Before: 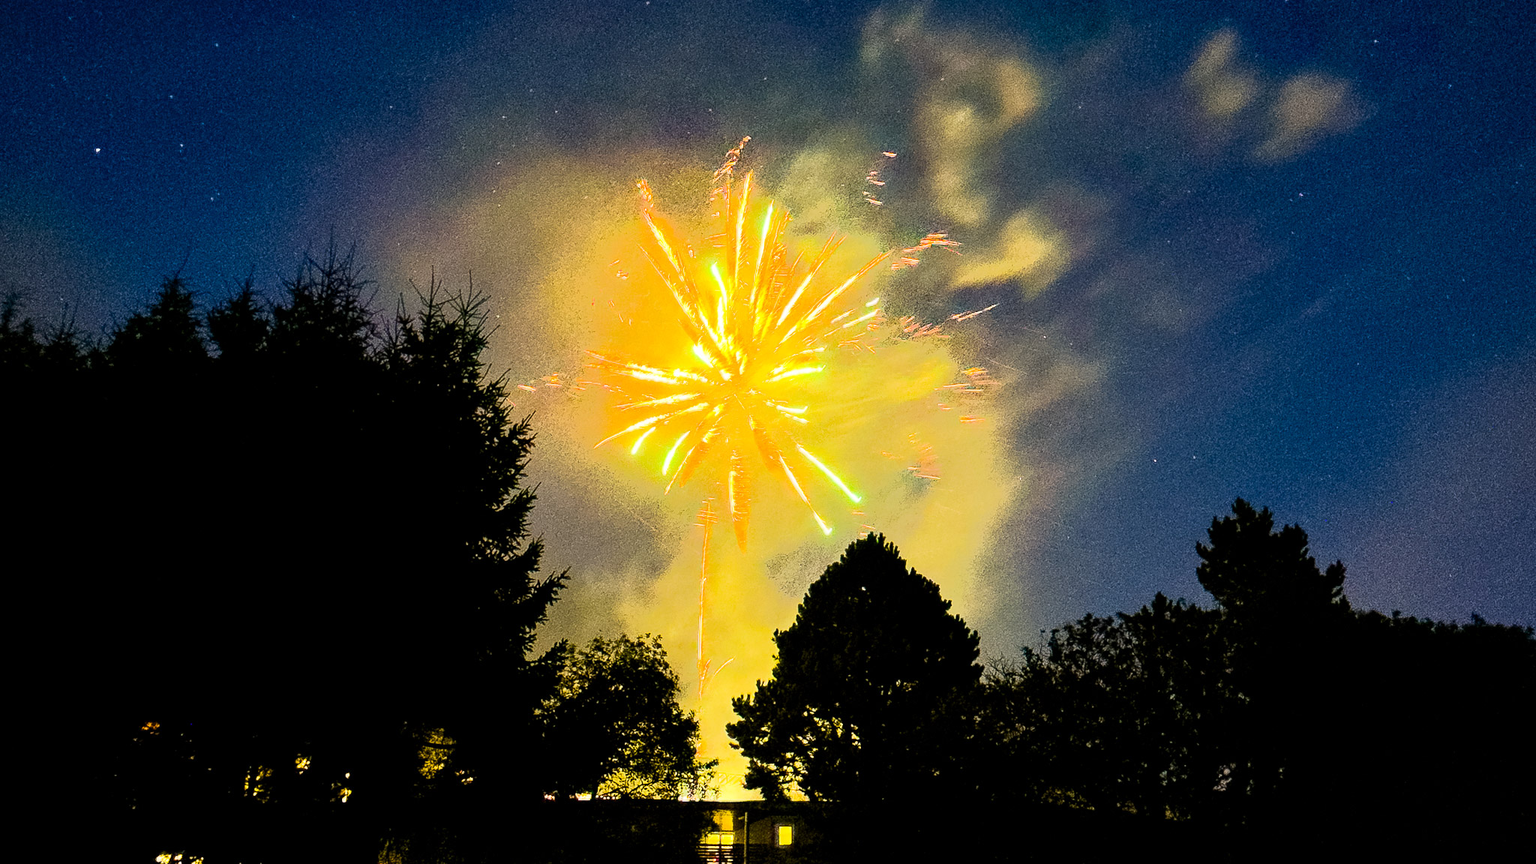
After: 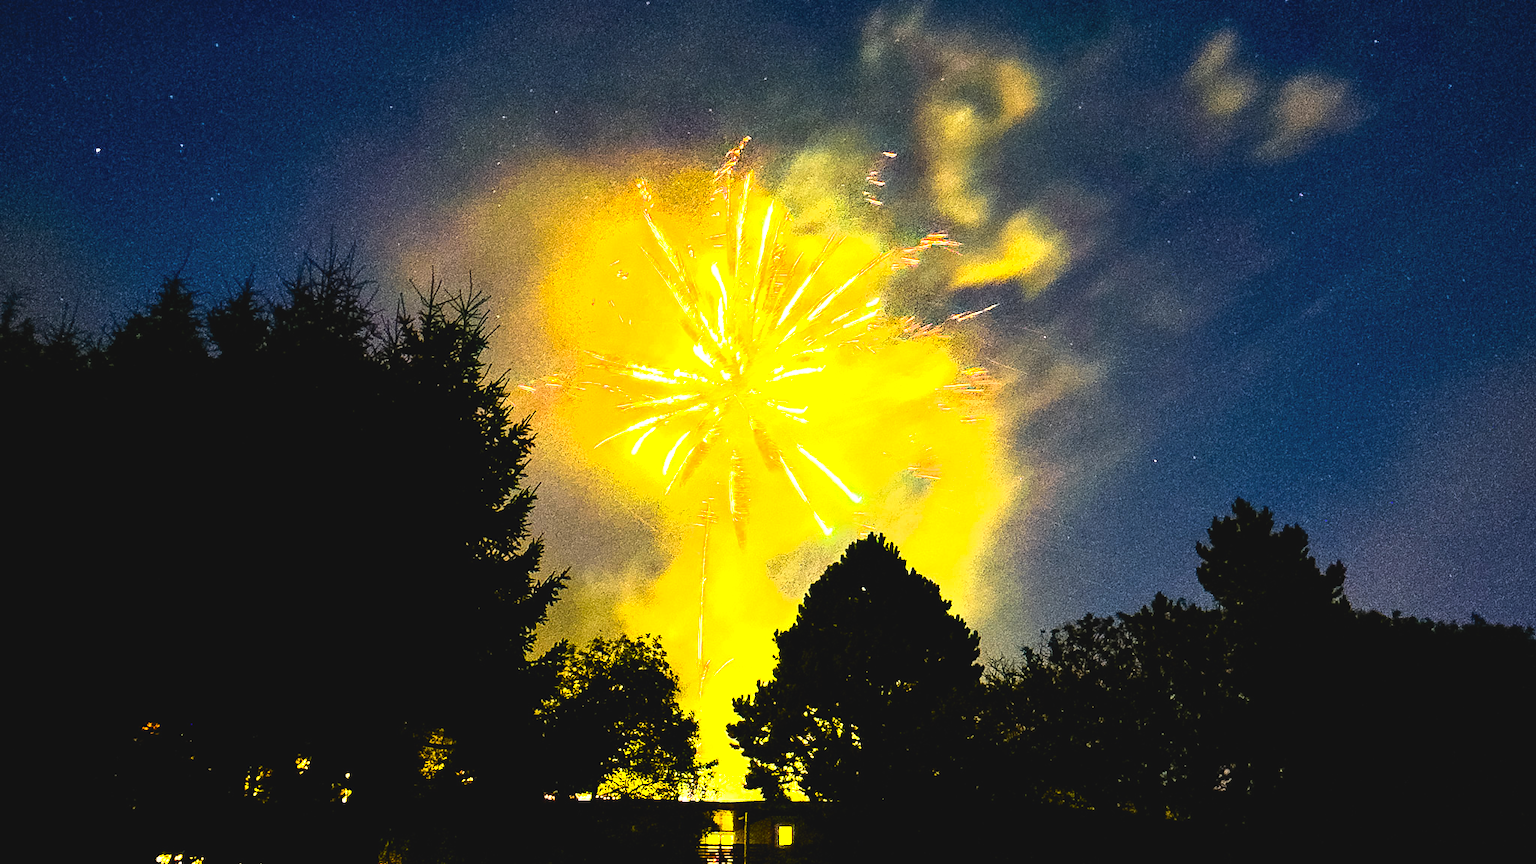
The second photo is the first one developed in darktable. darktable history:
tone equalizer: -8 EV -0.75 EV, -7 EV -0.7 EV, -6 EV -0.6 EV, -5 EV -0.4 EV, -3 EV 0.4 EV, -2 EV 0.6 EV, -1 EV 0.7 EV, +0 EV 0.75 EV, edges refinement/feathering 500, mask exposure compensation -1.57 EV, preserve details no
contrast brightness saturation: contrast -0.11
color zones: curves: ch0 [(0.224, 0.526) (0.75, 0.5)]; ch1 [(0.055, 0.526) (0.224, 0.761) (0.377, 0.526) (0.75, 0.5)]
